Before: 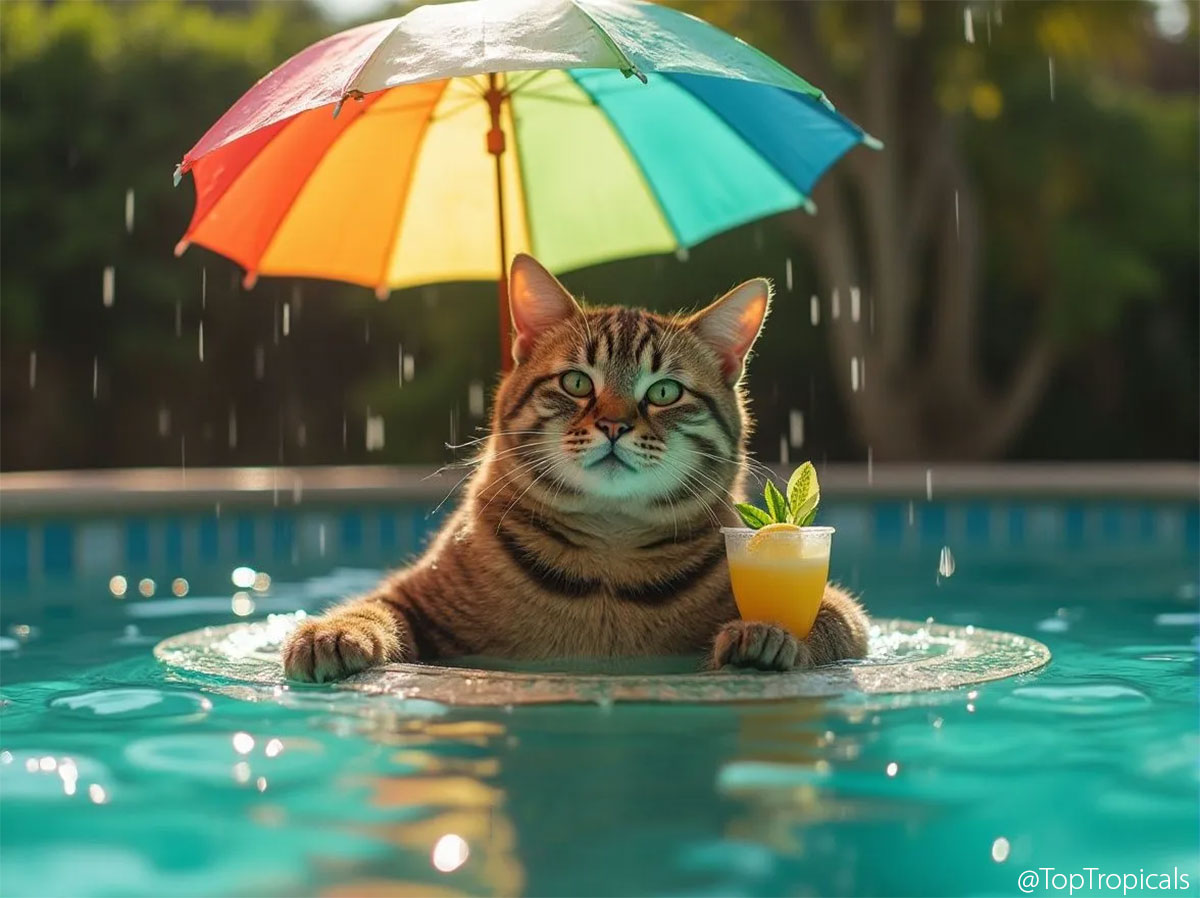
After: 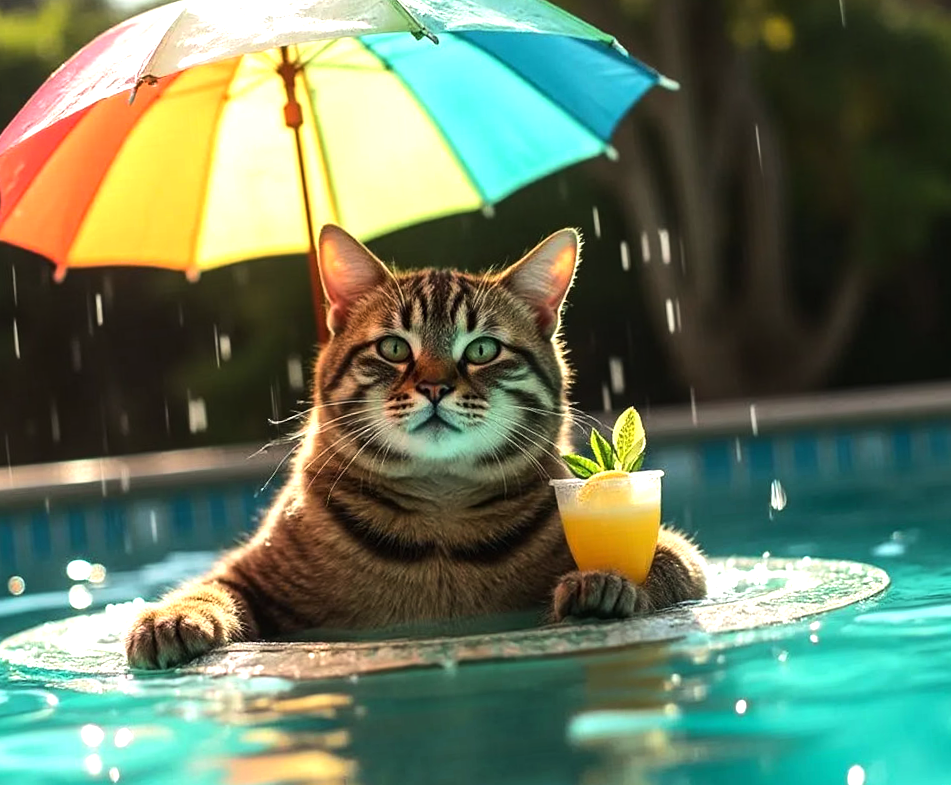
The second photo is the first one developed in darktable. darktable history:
exposure: black level correction 0.001, compensate highlight preservation false
crop: left 16.768%, top 8.653%, right 8.362%, bottom 12.485%
tone equalizer: -8 EV -1.08 EV, -7 EV -1.01 EV, -6 EV -0.867 EV, -5 EV -0.578 EV, -3 EV 0.578 EV, -2 EV 0.867 EV, -1 EV 1.01 EV, +0 EV 1.08 EV, edges refinement/feathering 500, mask exposure compensation -1.57 EV, preserve details no
rotate and perspective: rotation -4.86°, automatic cropping off
